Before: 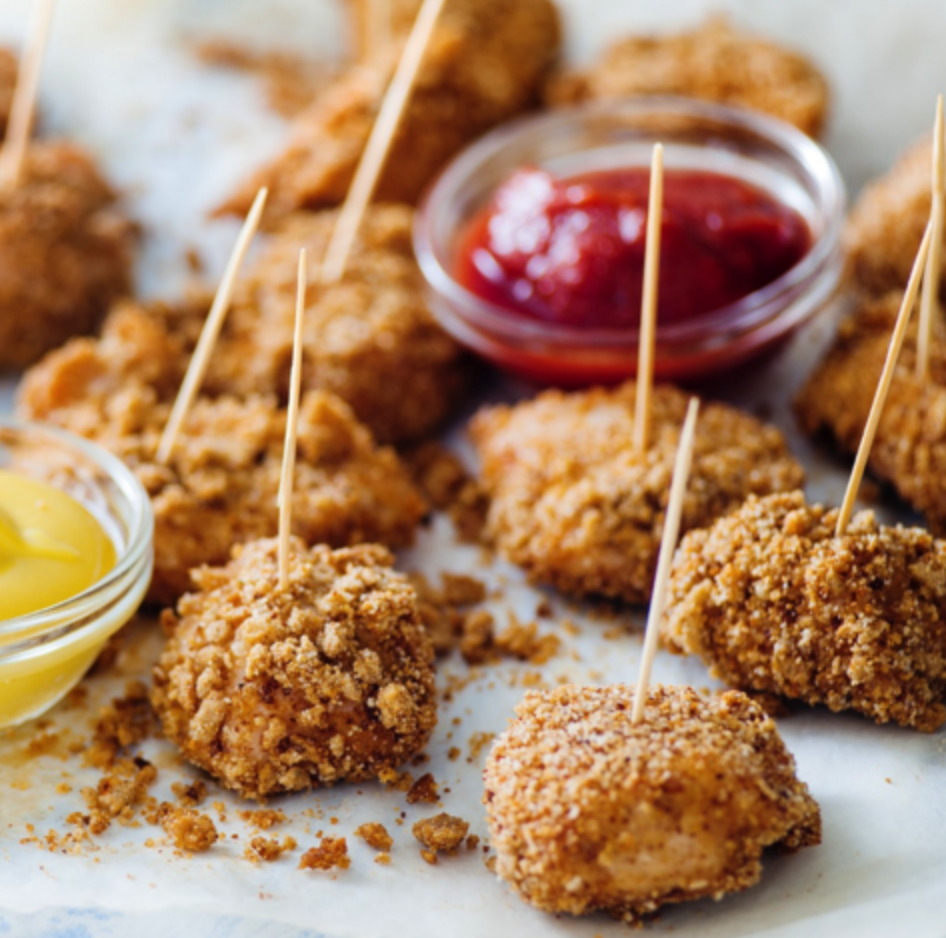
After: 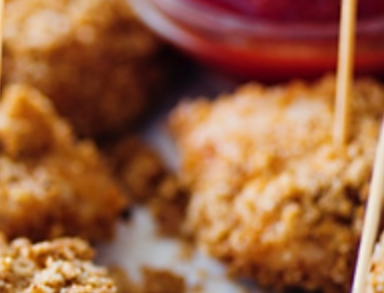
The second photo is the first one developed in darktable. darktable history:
tone equalizer: on, module defaults
crop: left 31.762%, top 32.66%, right 27.629%, bottom 36.041%
sharpen: on, module defaults
